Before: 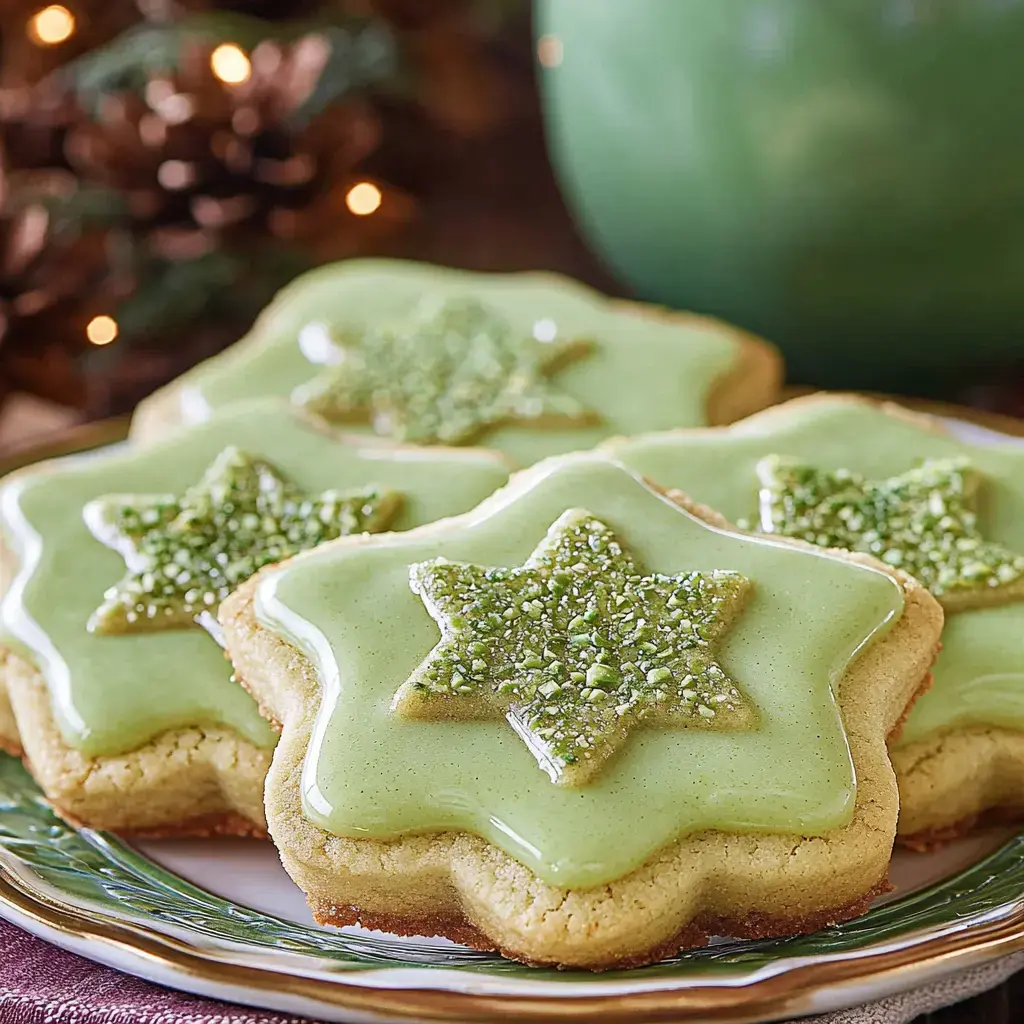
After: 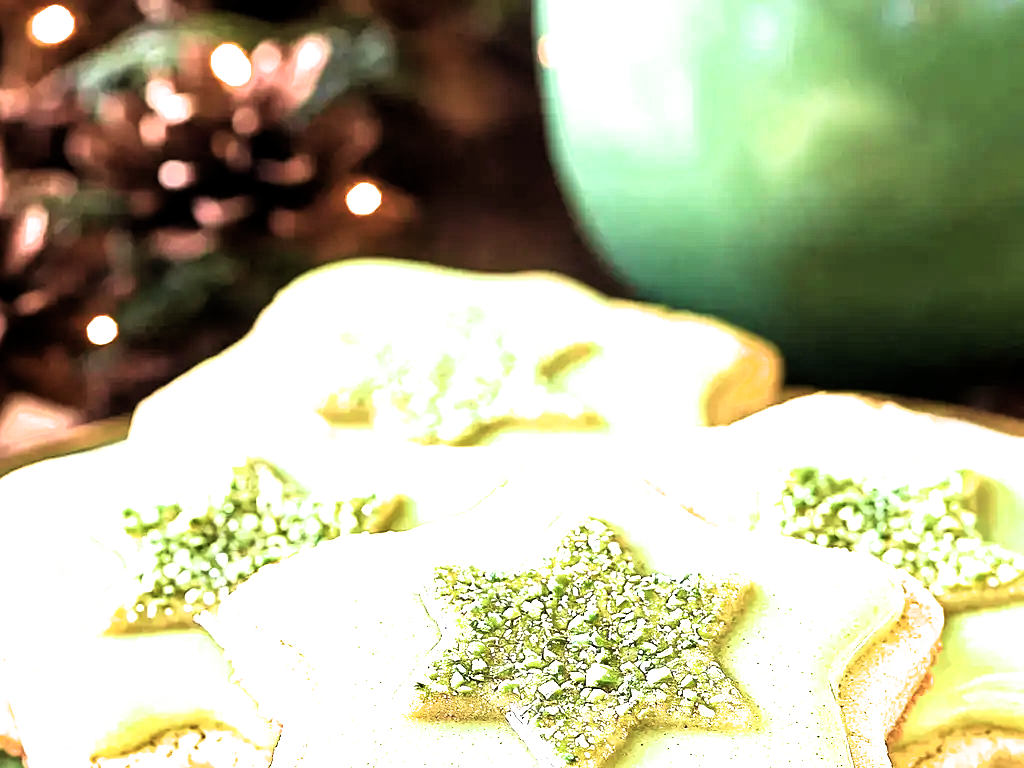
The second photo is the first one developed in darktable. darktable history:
exposure: exposure 1.145 EV, compensate highlight preservation false
filmic rgb: black relative exposure -8.28 EV, white relative exposure 2.21 EV, hardness 7.17, latitude 85.33%, contrast 1.704, highlights saturation mix -3.08%, shadows ↔ highlights balance -3.03%, color science v4 (2020), contrast in shadows soft, contrast in highlights soft
crop: bottom 24.98%
velvia: strength 26.65%
color balance rgb: perceptual saturation grading › global saturation 0.044%, global vibrance 20%
